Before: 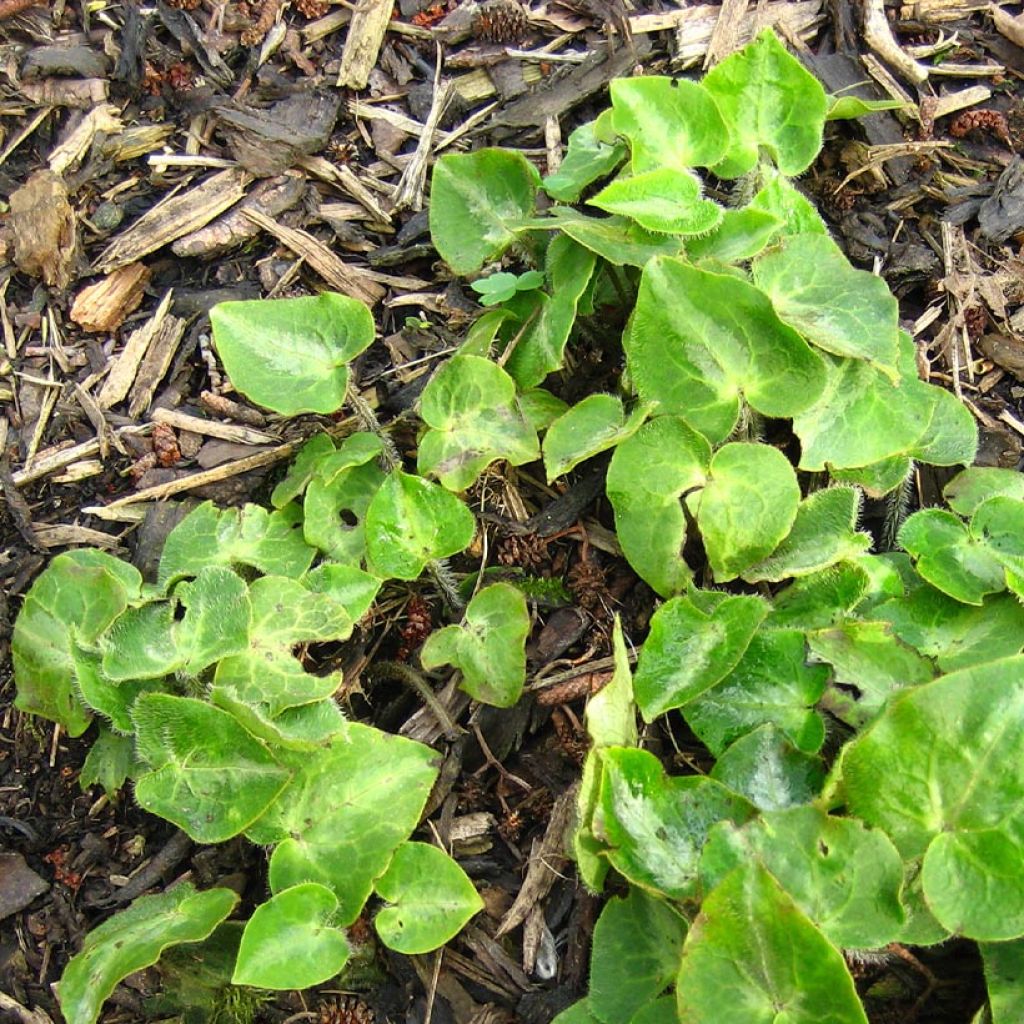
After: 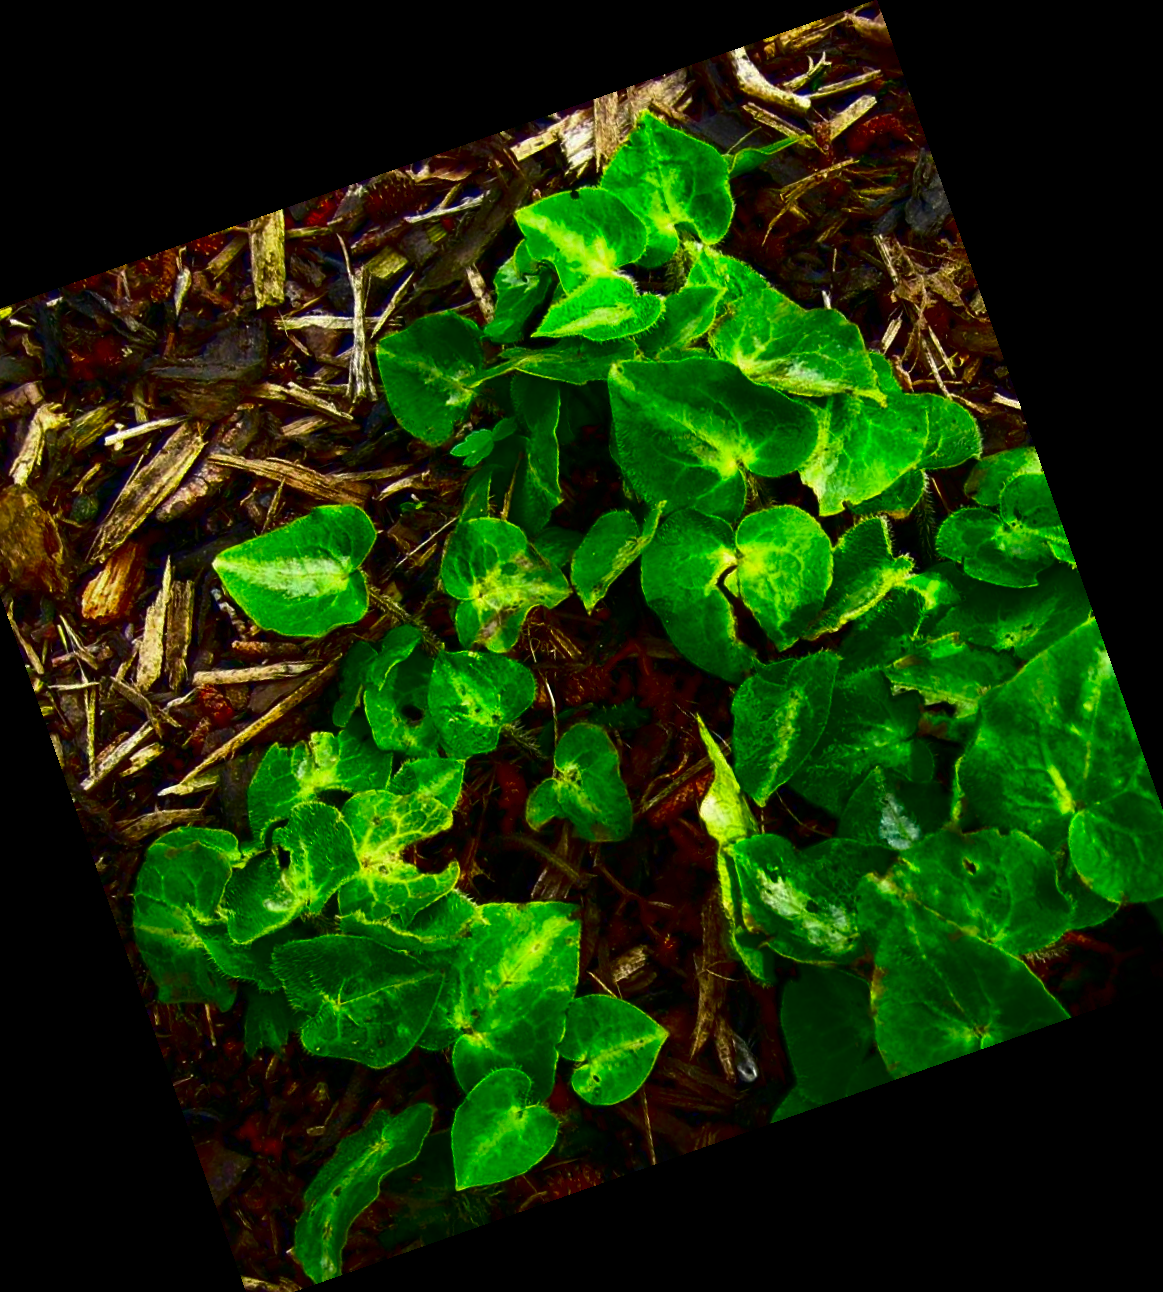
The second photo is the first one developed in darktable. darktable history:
contrast brightness saturation: brightness -1, saturation 1
crop and rotate: angle 19.43°, left 6.812%, right 4.125%, bottom 1.087%
